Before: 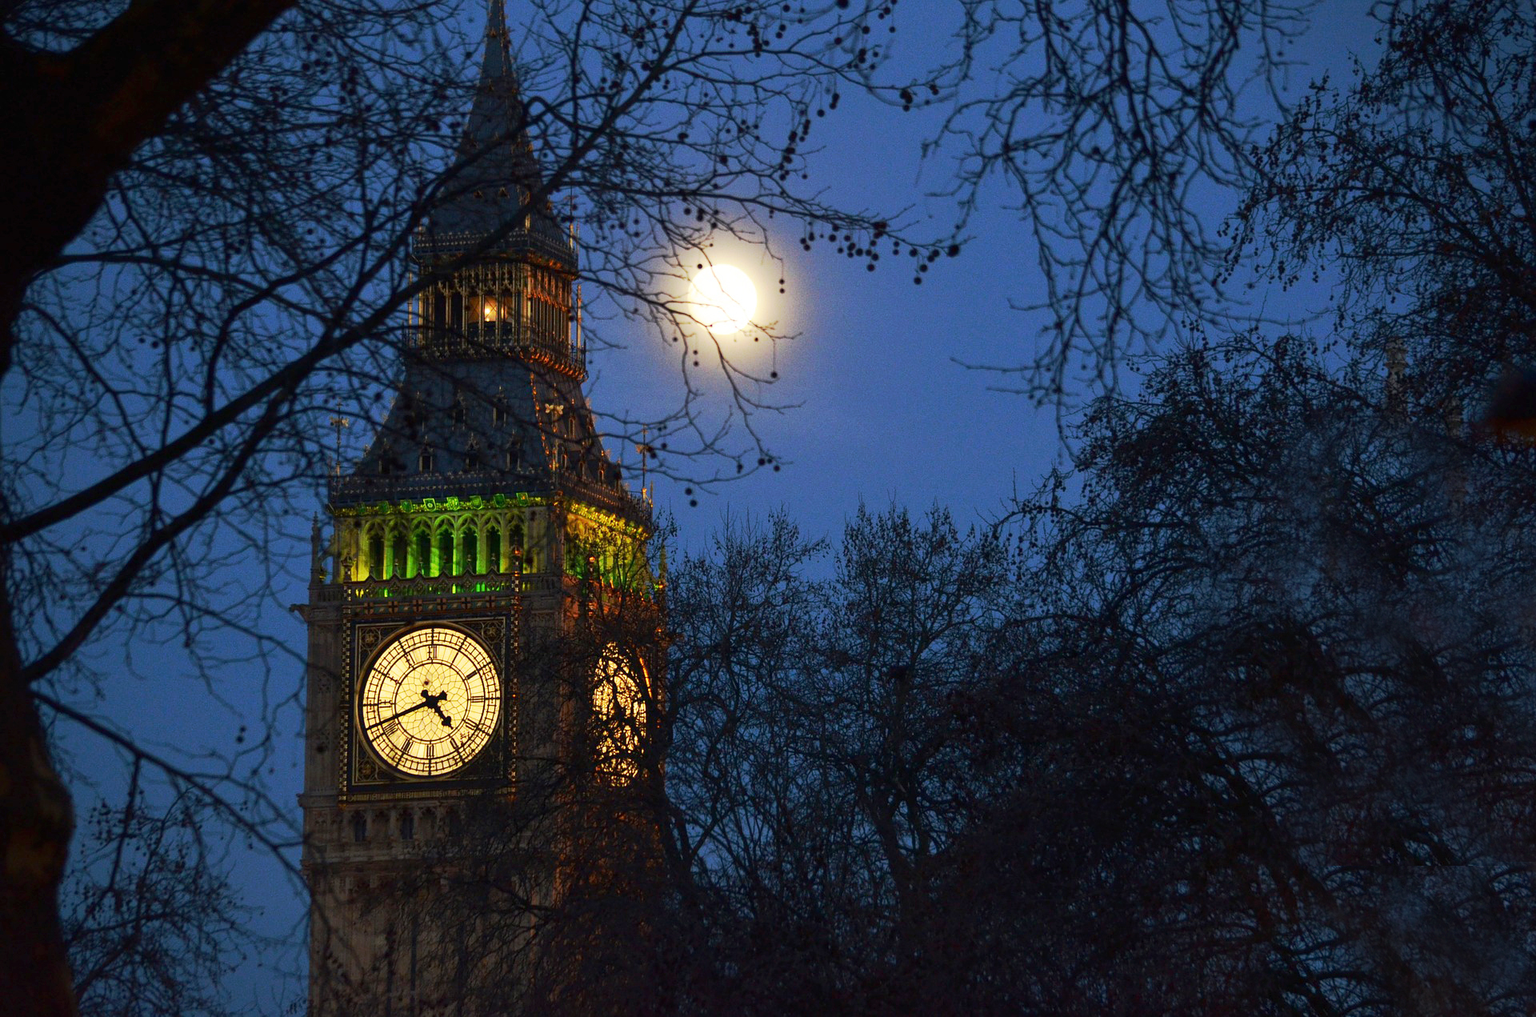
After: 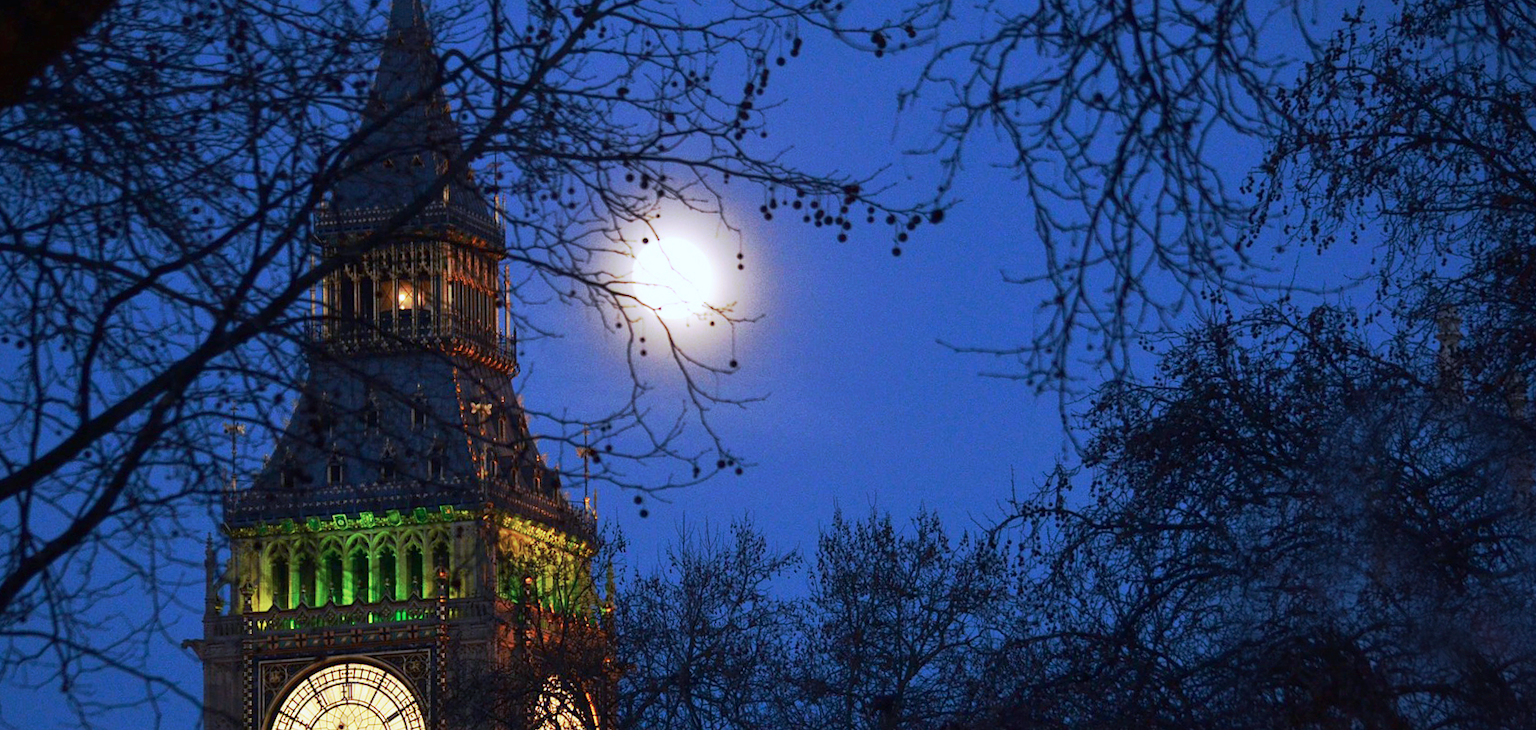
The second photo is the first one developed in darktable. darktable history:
color calibration: illuminant as shot in camera, x 0.379, y 0.396, temperature 4138.76 K
rotate and perspective: rotation -1.24°, automatic cropping off
crop and rotate: left 9.345%, top 7.22%, right 4.982%, bottom 32.331%
